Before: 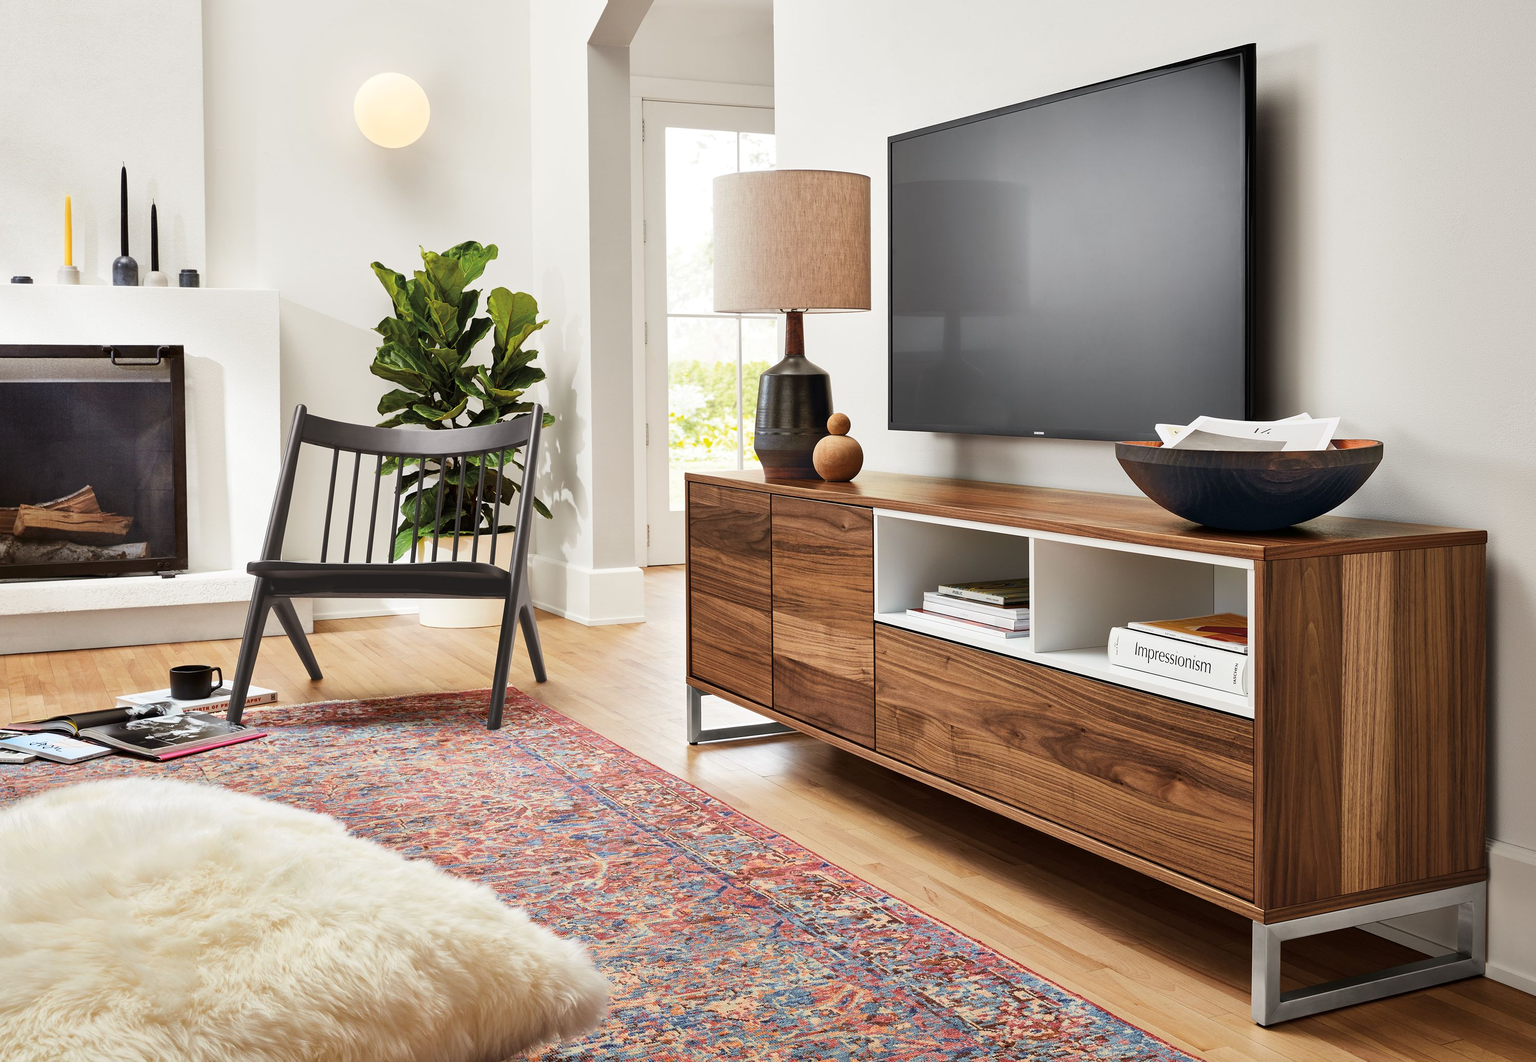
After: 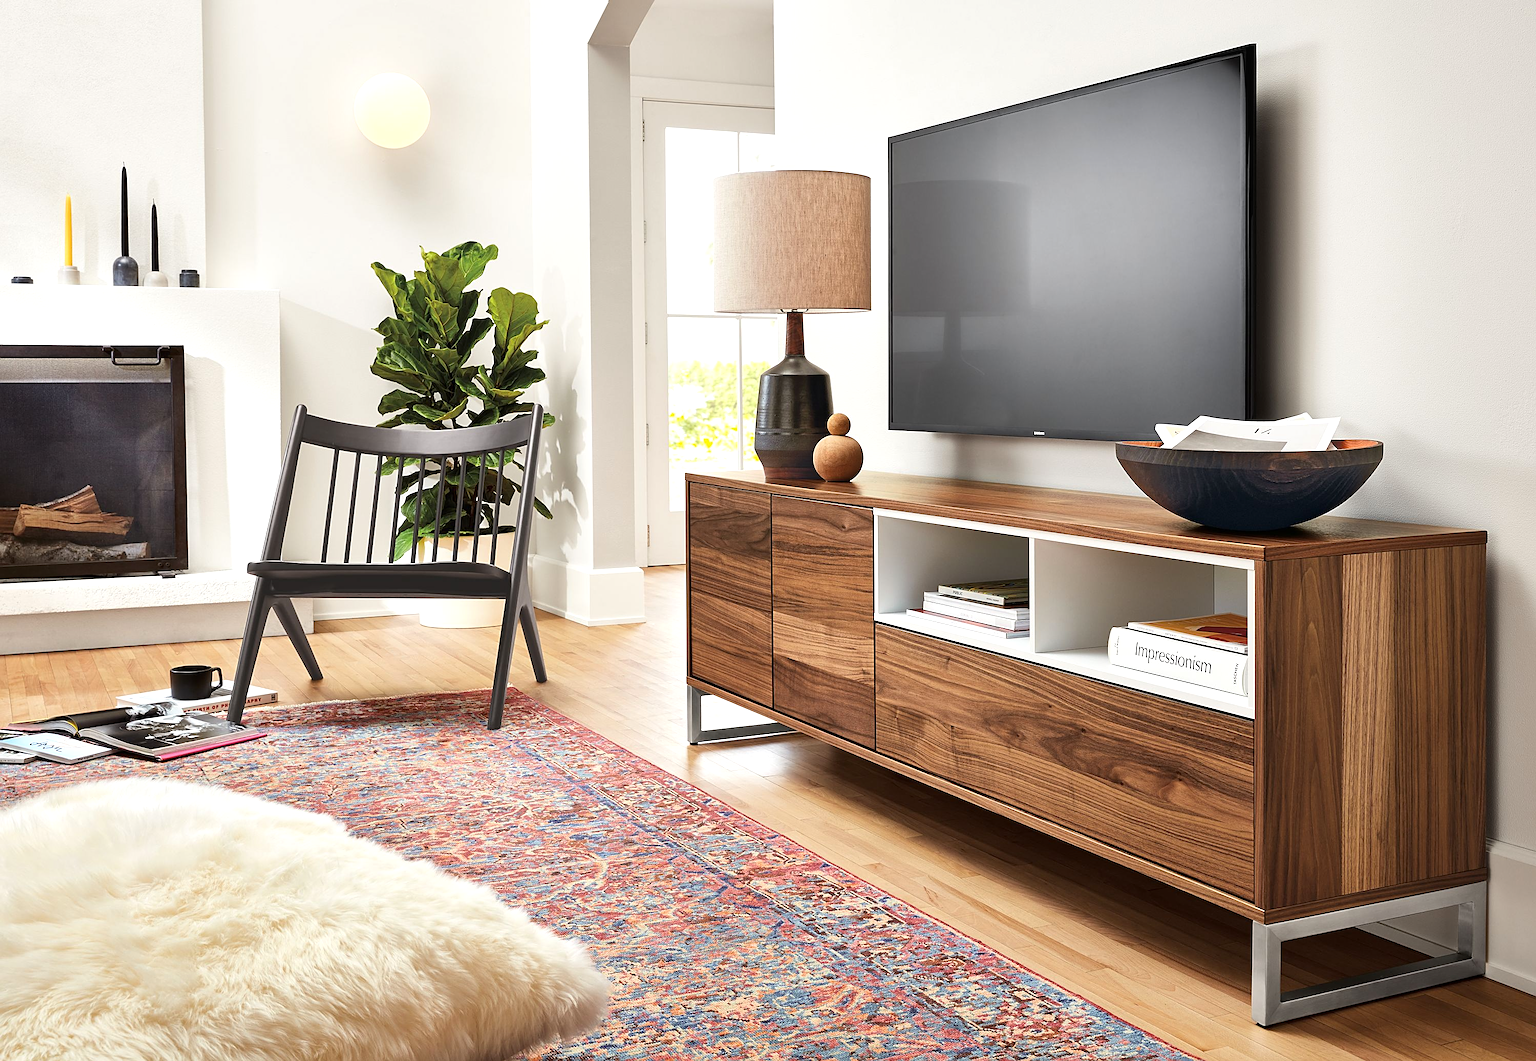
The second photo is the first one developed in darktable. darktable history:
exposure: exposure 0.299 EV, compensate exposure bias true, compensate highlight preservation false
sharpen: on, module defaults
